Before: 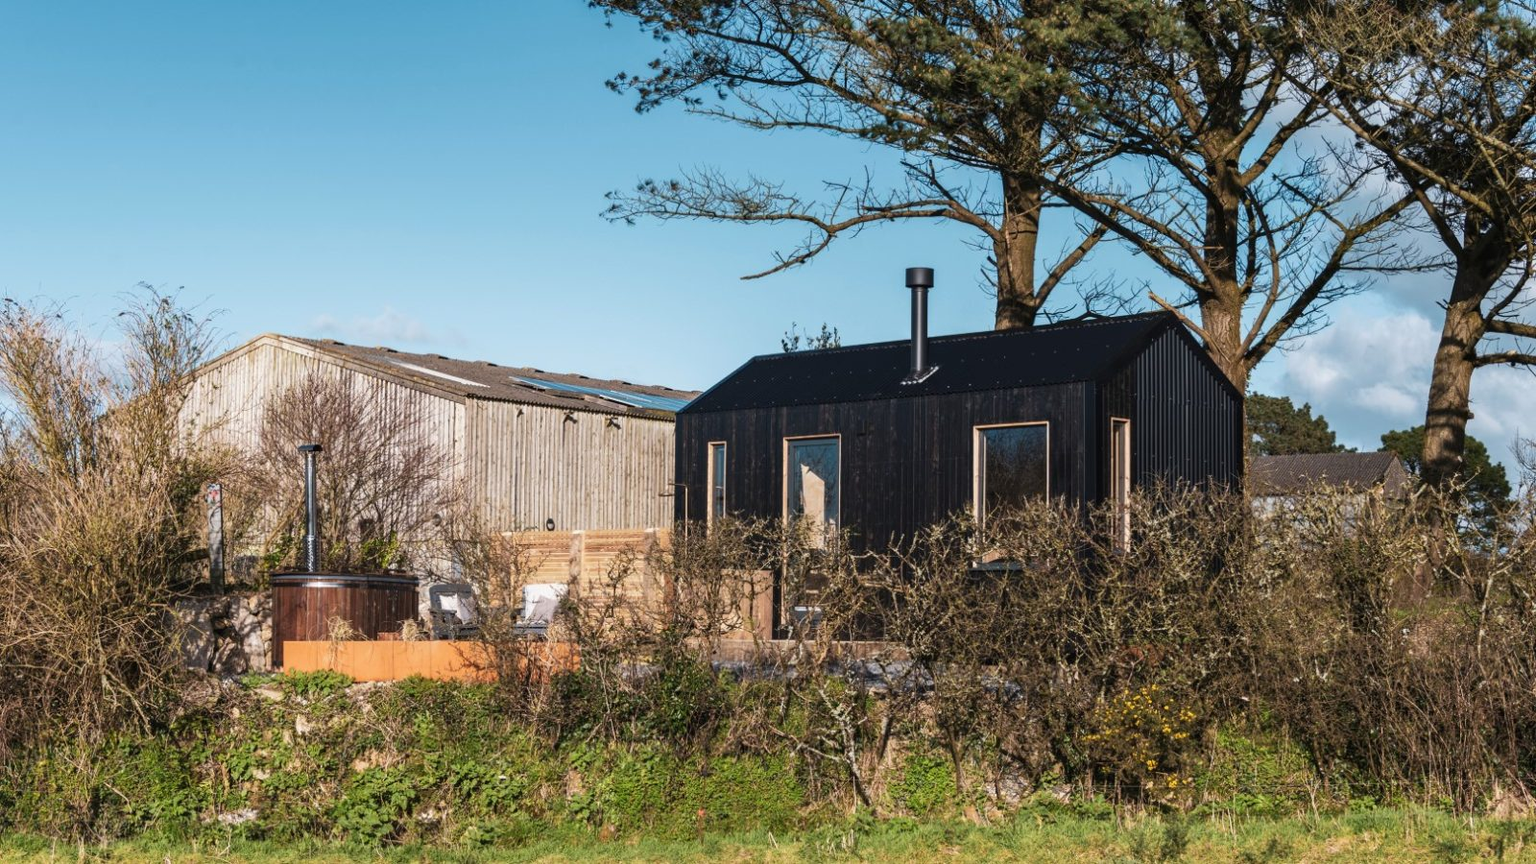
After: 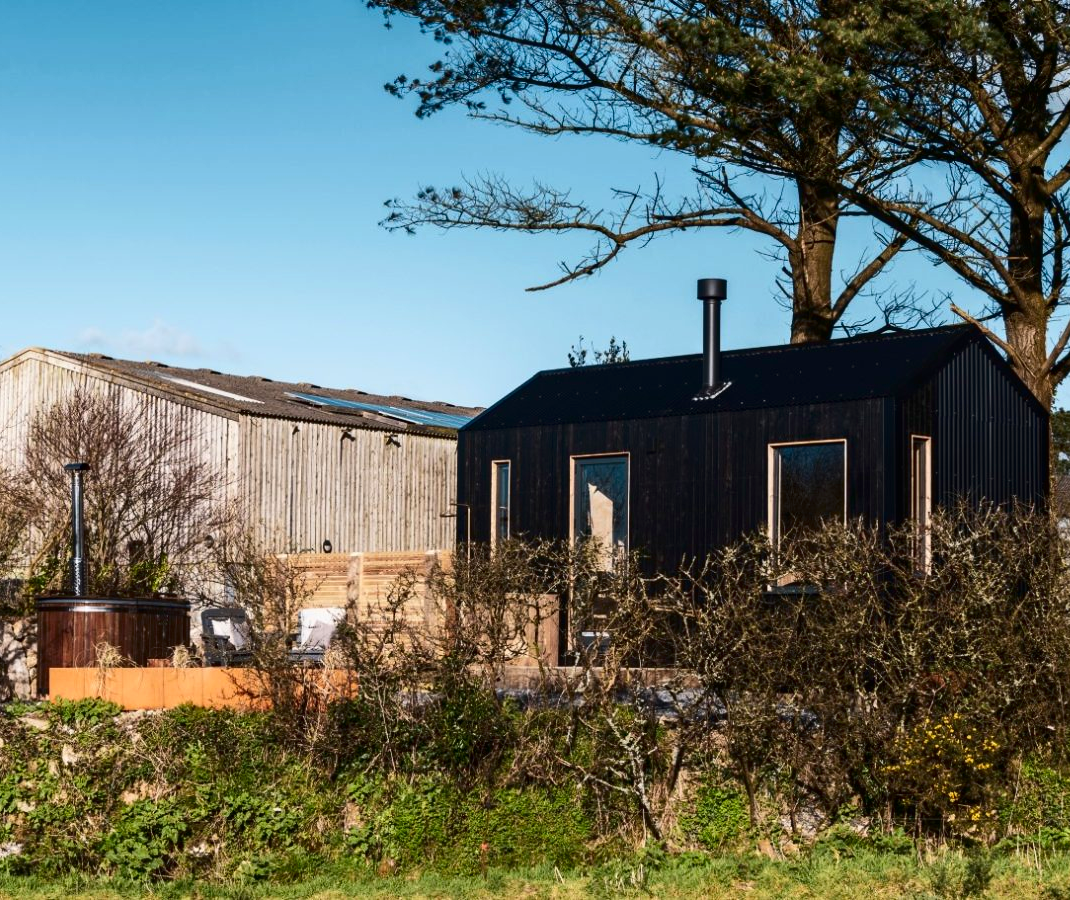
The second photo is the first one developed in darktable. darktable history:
contrast brightness saturation: contrast 0.199, brightness -0.102, saturation 0.103
crop: left 15.386%, right 17.735%
